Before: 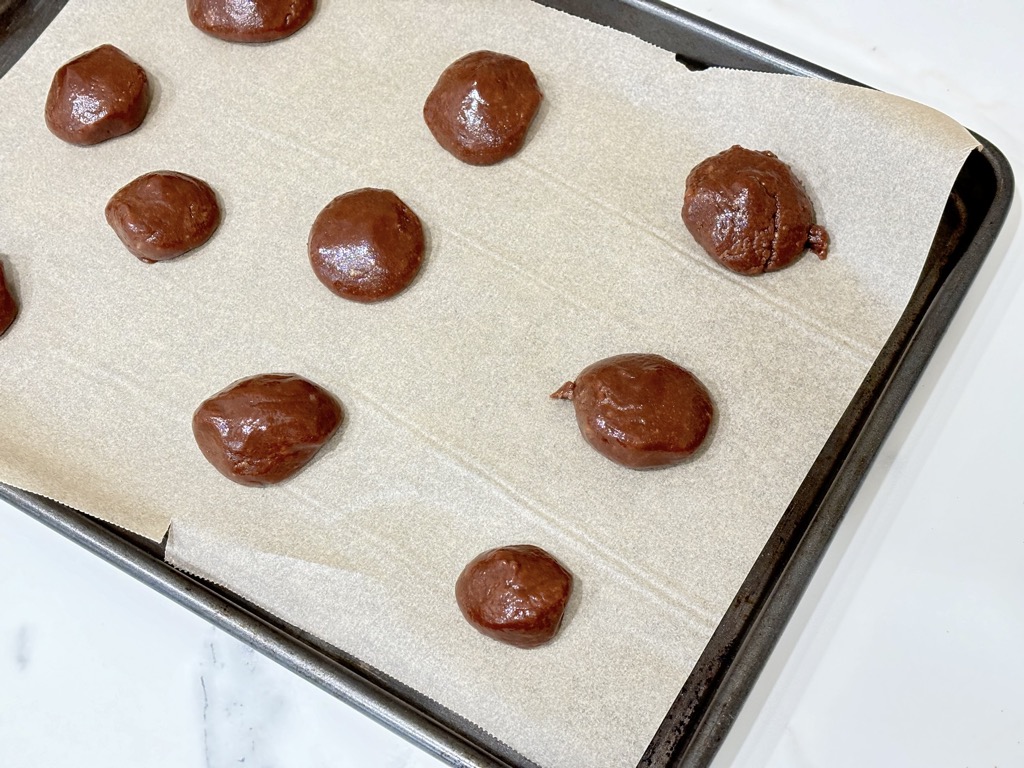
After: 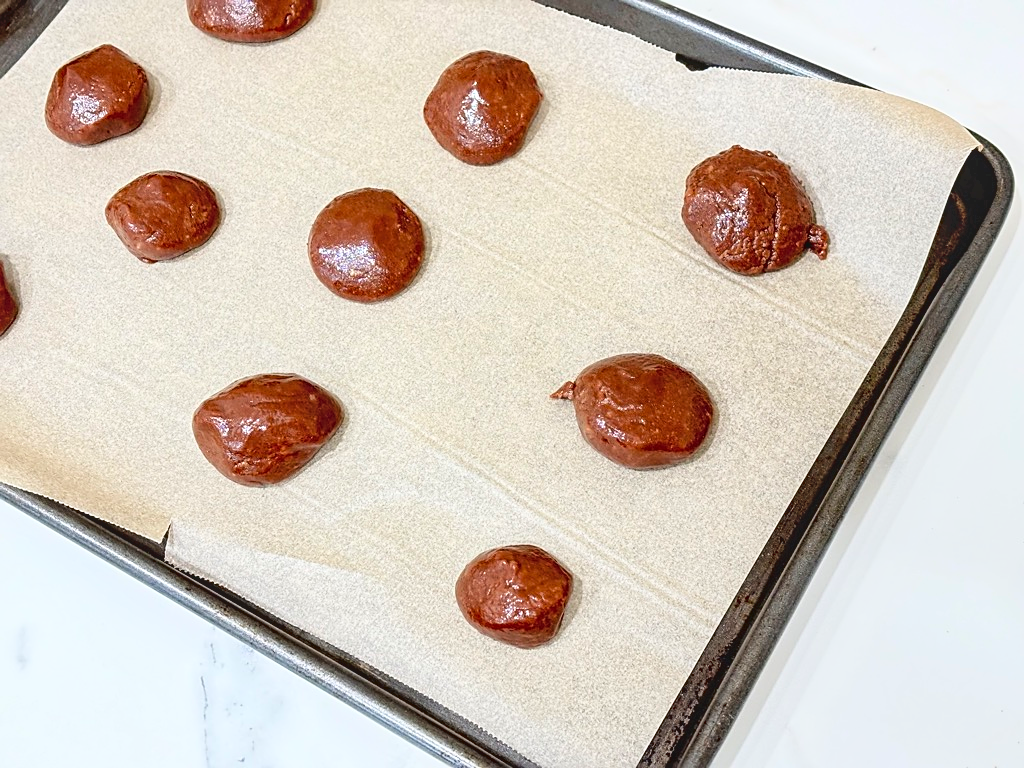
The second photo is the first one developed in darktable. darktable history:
sharpen: on, module defaults
tone curve: curves: ch0 [(0, 0) (0.003, 0.023) (0.011, 0.025) (0.025, 0.029) (0.044, 0.047) (0.069, 0.079) (0.1, 0.113) (0.136, 0.152) (0.177, 0.199) (0.224, 0.26) (0.277, 0.333) (0.335, 0.404) (0.399, 0.48) (0.468, 0.559) (0.543, 0.635) (0.623, 0.713) (0.709, 0.797) (0.801, 0.879) (0.898, 0.953) (1, 1)], color space Lab, linked channels, preserve colors none
local contrast: detail 110%
